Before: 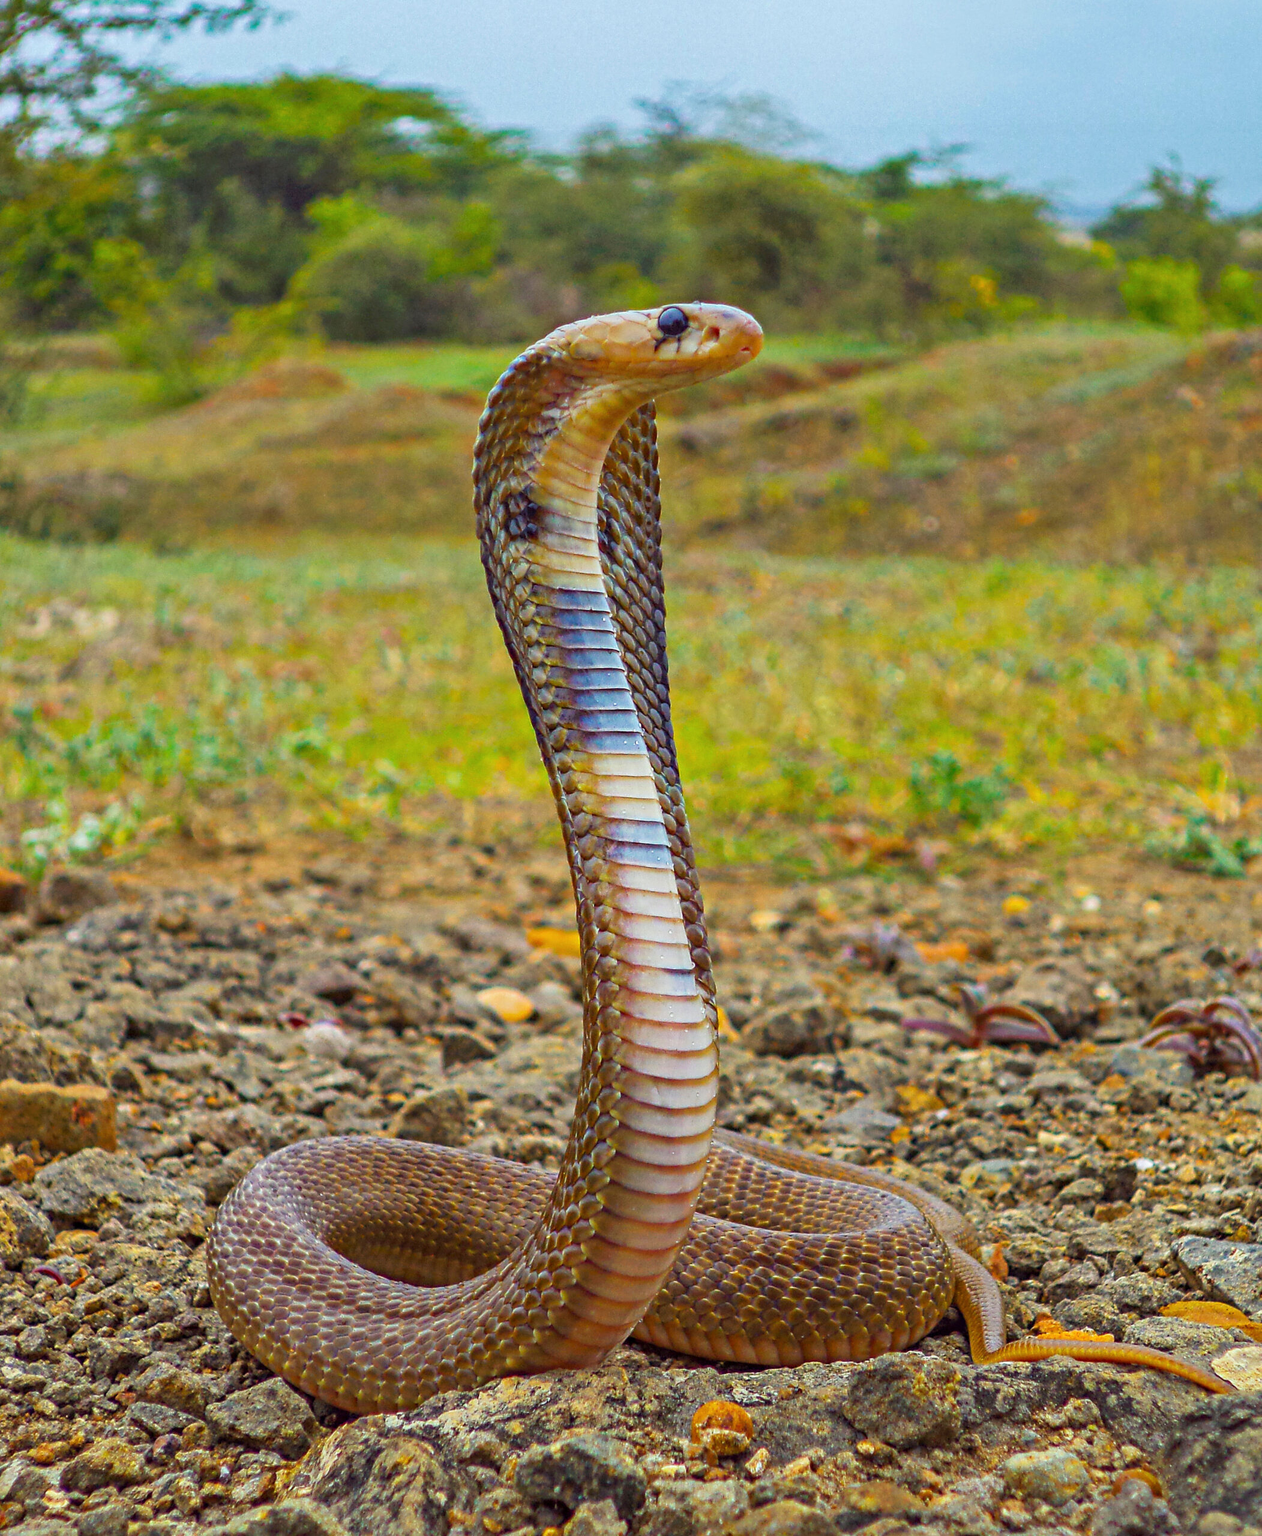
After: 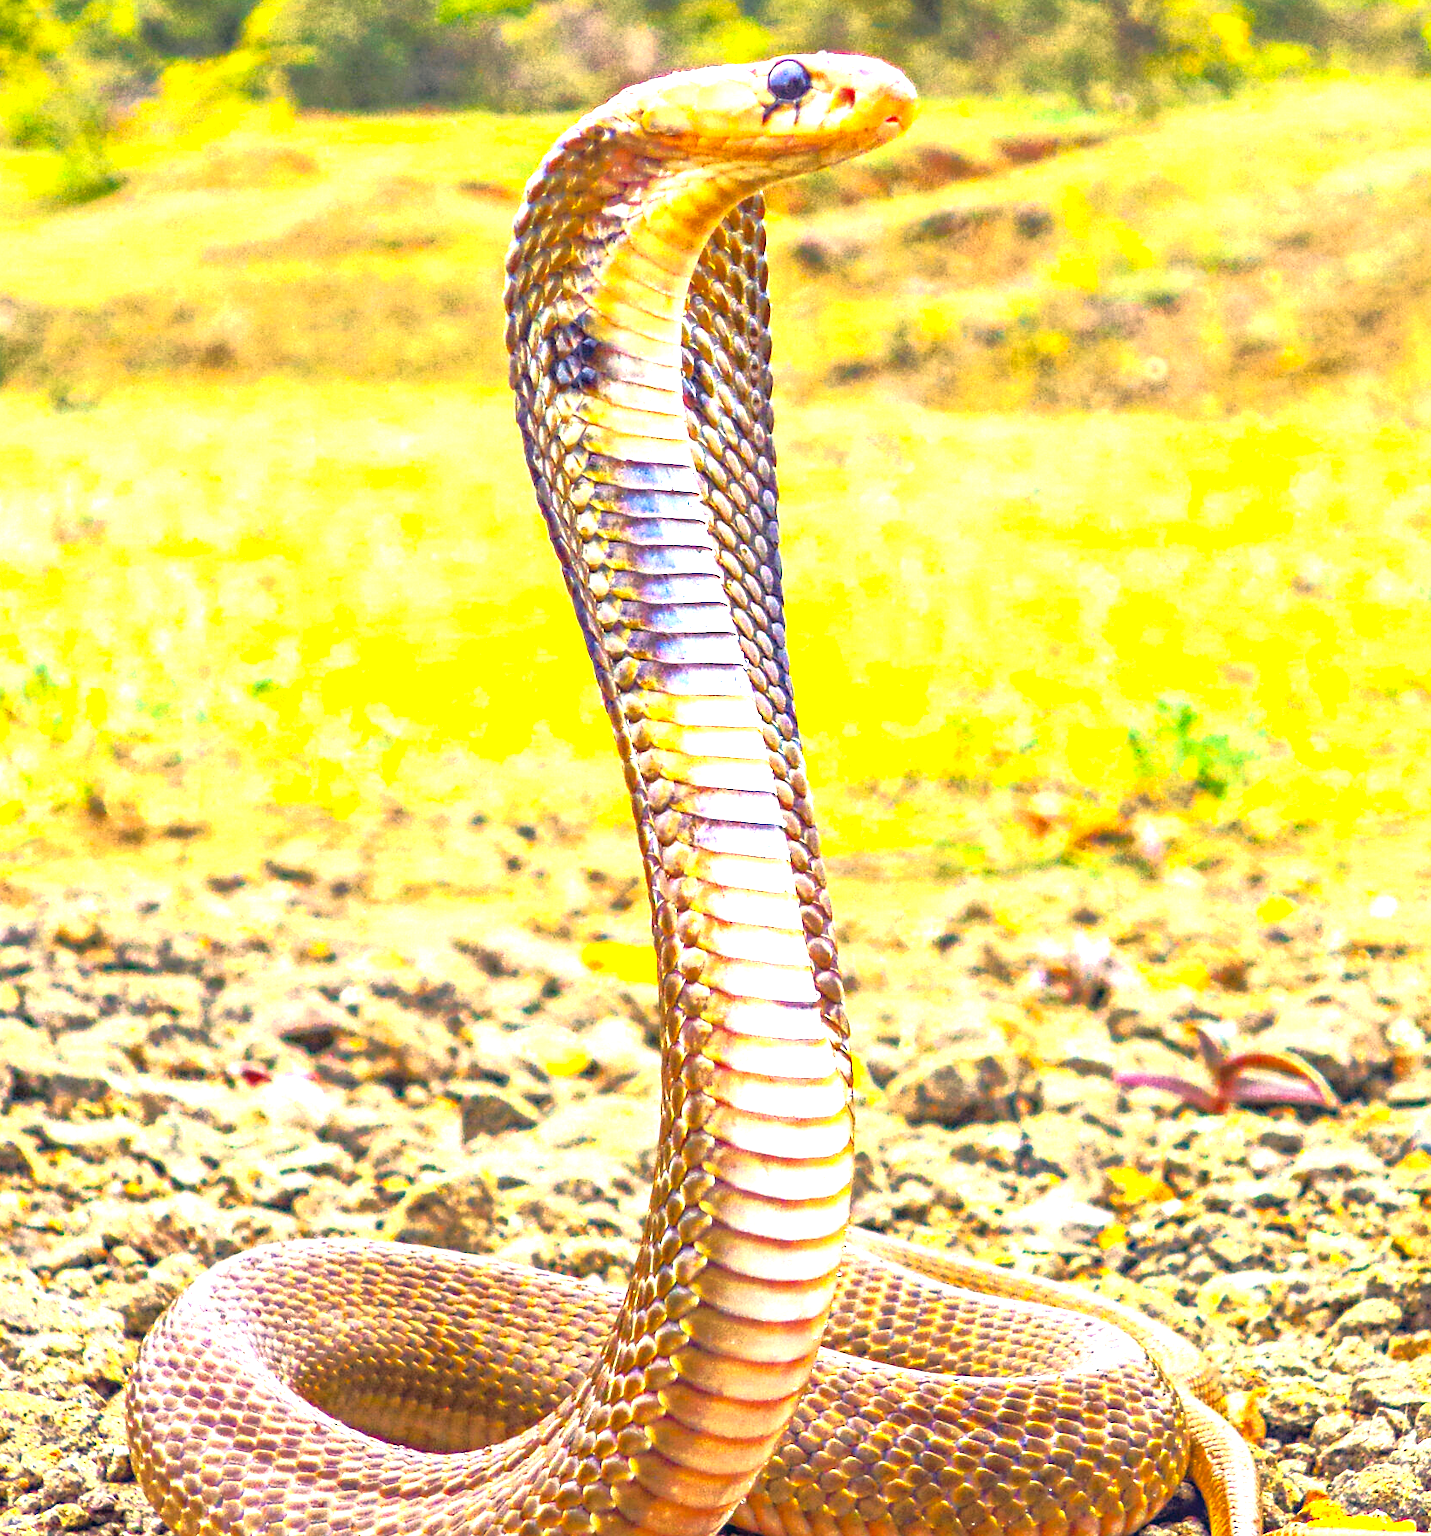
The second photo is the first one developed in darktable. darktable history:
exposure: black level correction 0, exposure 2.103 EV, compensate highlight preservation false
tone curve: curves: ch0 [(0, 0) (0.48, 0.431) (0.7, 0.609) (0.864, 0.854) (1, 1)], color space Lab, independent channels, preserve colors none
local contrast: on, module defaults
crop: left 9.412%, top 17.266%, right 10.796%, bottom 12.392%
color correction: highlights a* 10.36, highlights b* 13.96, shadows a* -9.95, shadows b* -15.1
